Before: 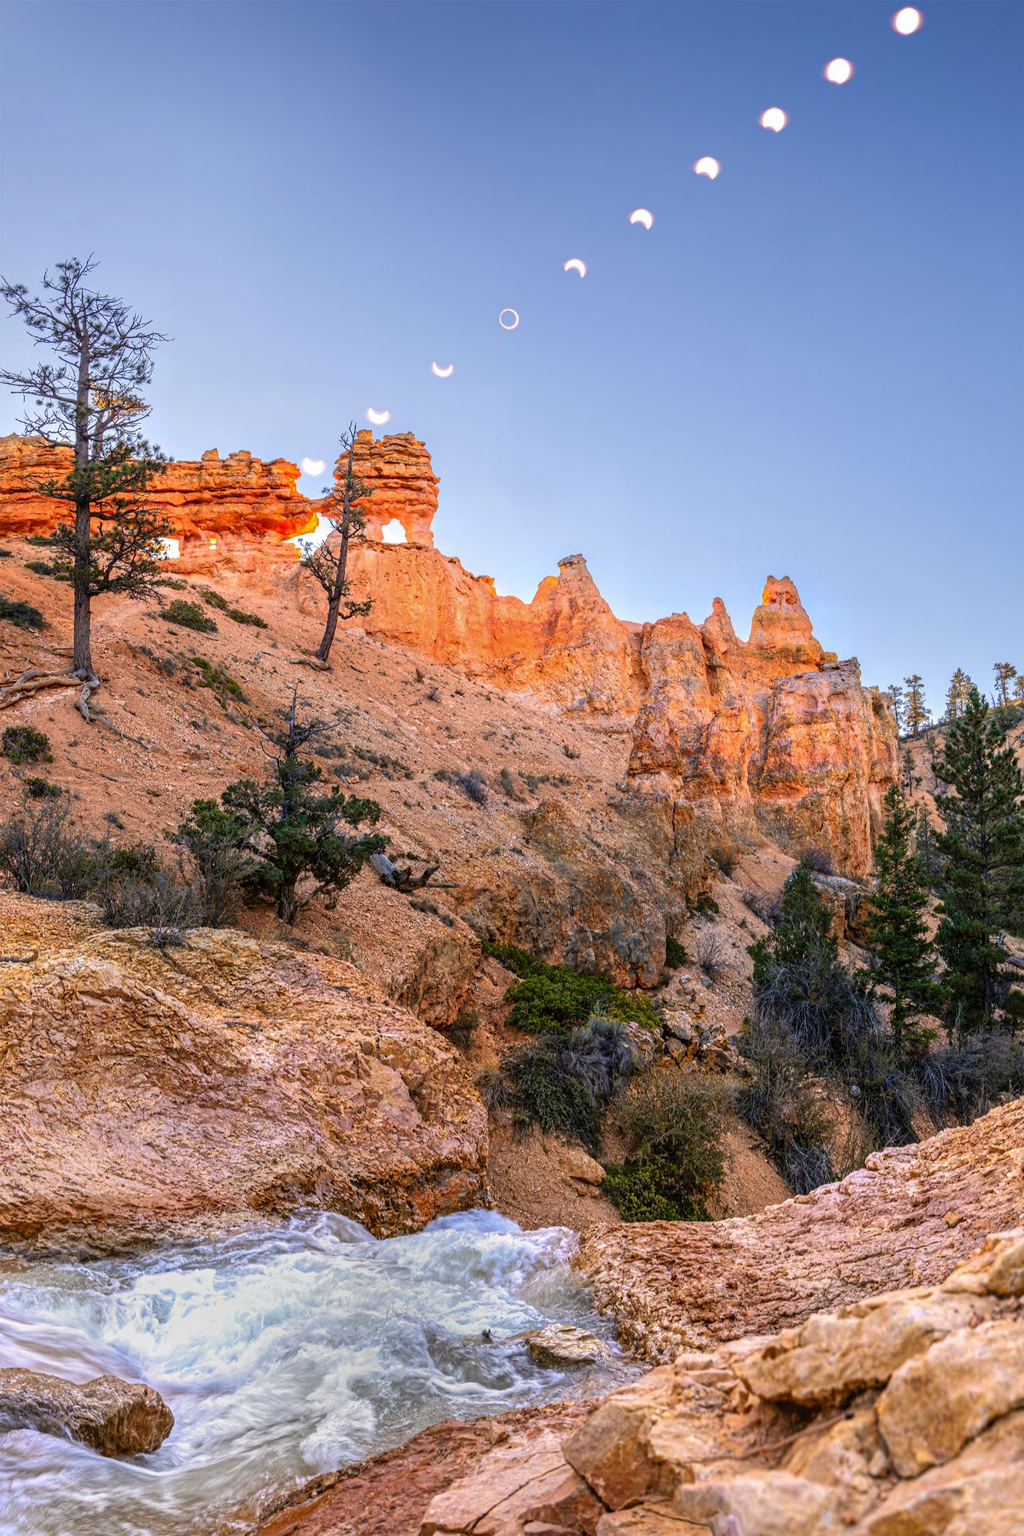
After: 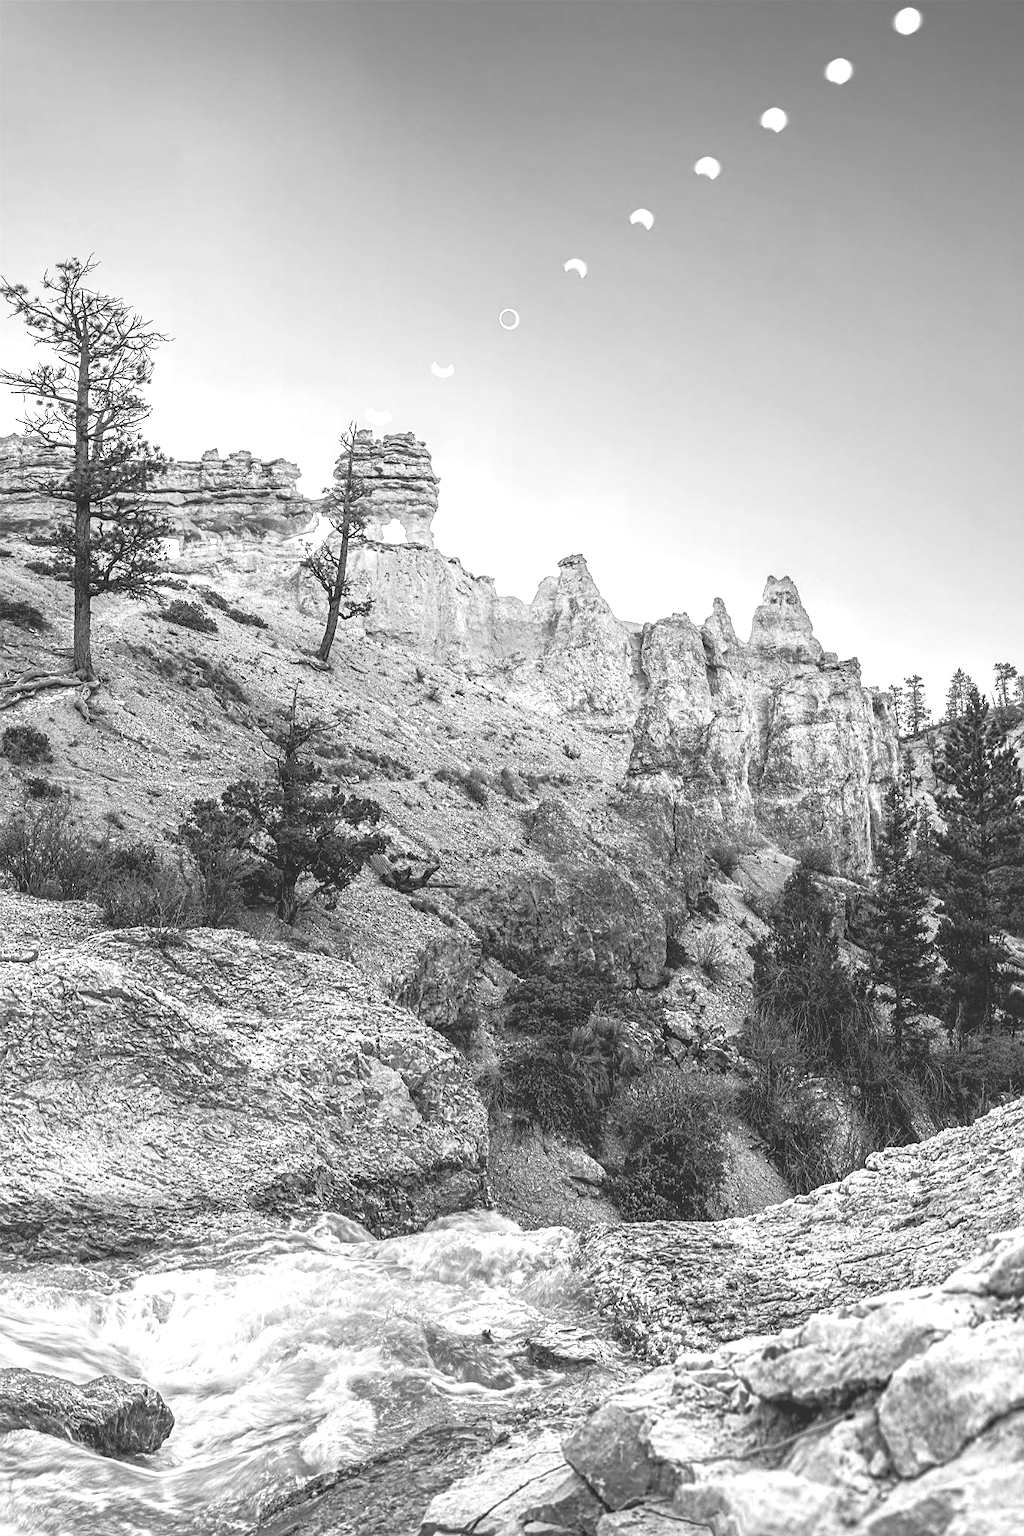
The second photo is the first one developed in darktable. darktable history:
color balance rgb: perceptual saturation grading › highlights -31.88%, perceptual saturation grading › mid-tones 5.8%, perceptual saturation grading › shadows 18.12%, perceptual brilliance grading › highlights 3.62%, perceptual brilliance grading › mid-tones -18.12%, perceptual brilliance grading › shadows -41.3%
contrast brightness saturation: brightness 0.13
monochrome: on, module defaults
sharpen: radius 1.864, amount 0.398, threshold 1.271
local contrast: highlights 100%, shadows 100%, detail 120%, midtone range 0.2
color calibration: illuminant as shot in camera, x 0.358, y 0.373, temperature 4628.91 K
colorize: saturation 60%, source mix 100%
color balance: lift [1.005, 0.99, 1.007, 1.01], gamma [1, 0.979, 1.011, 1.021], gain [0.923, 1.098, 1.025, 0.902], input saturation 90.45%, contrast 7.73%, output saturation 105.91%
